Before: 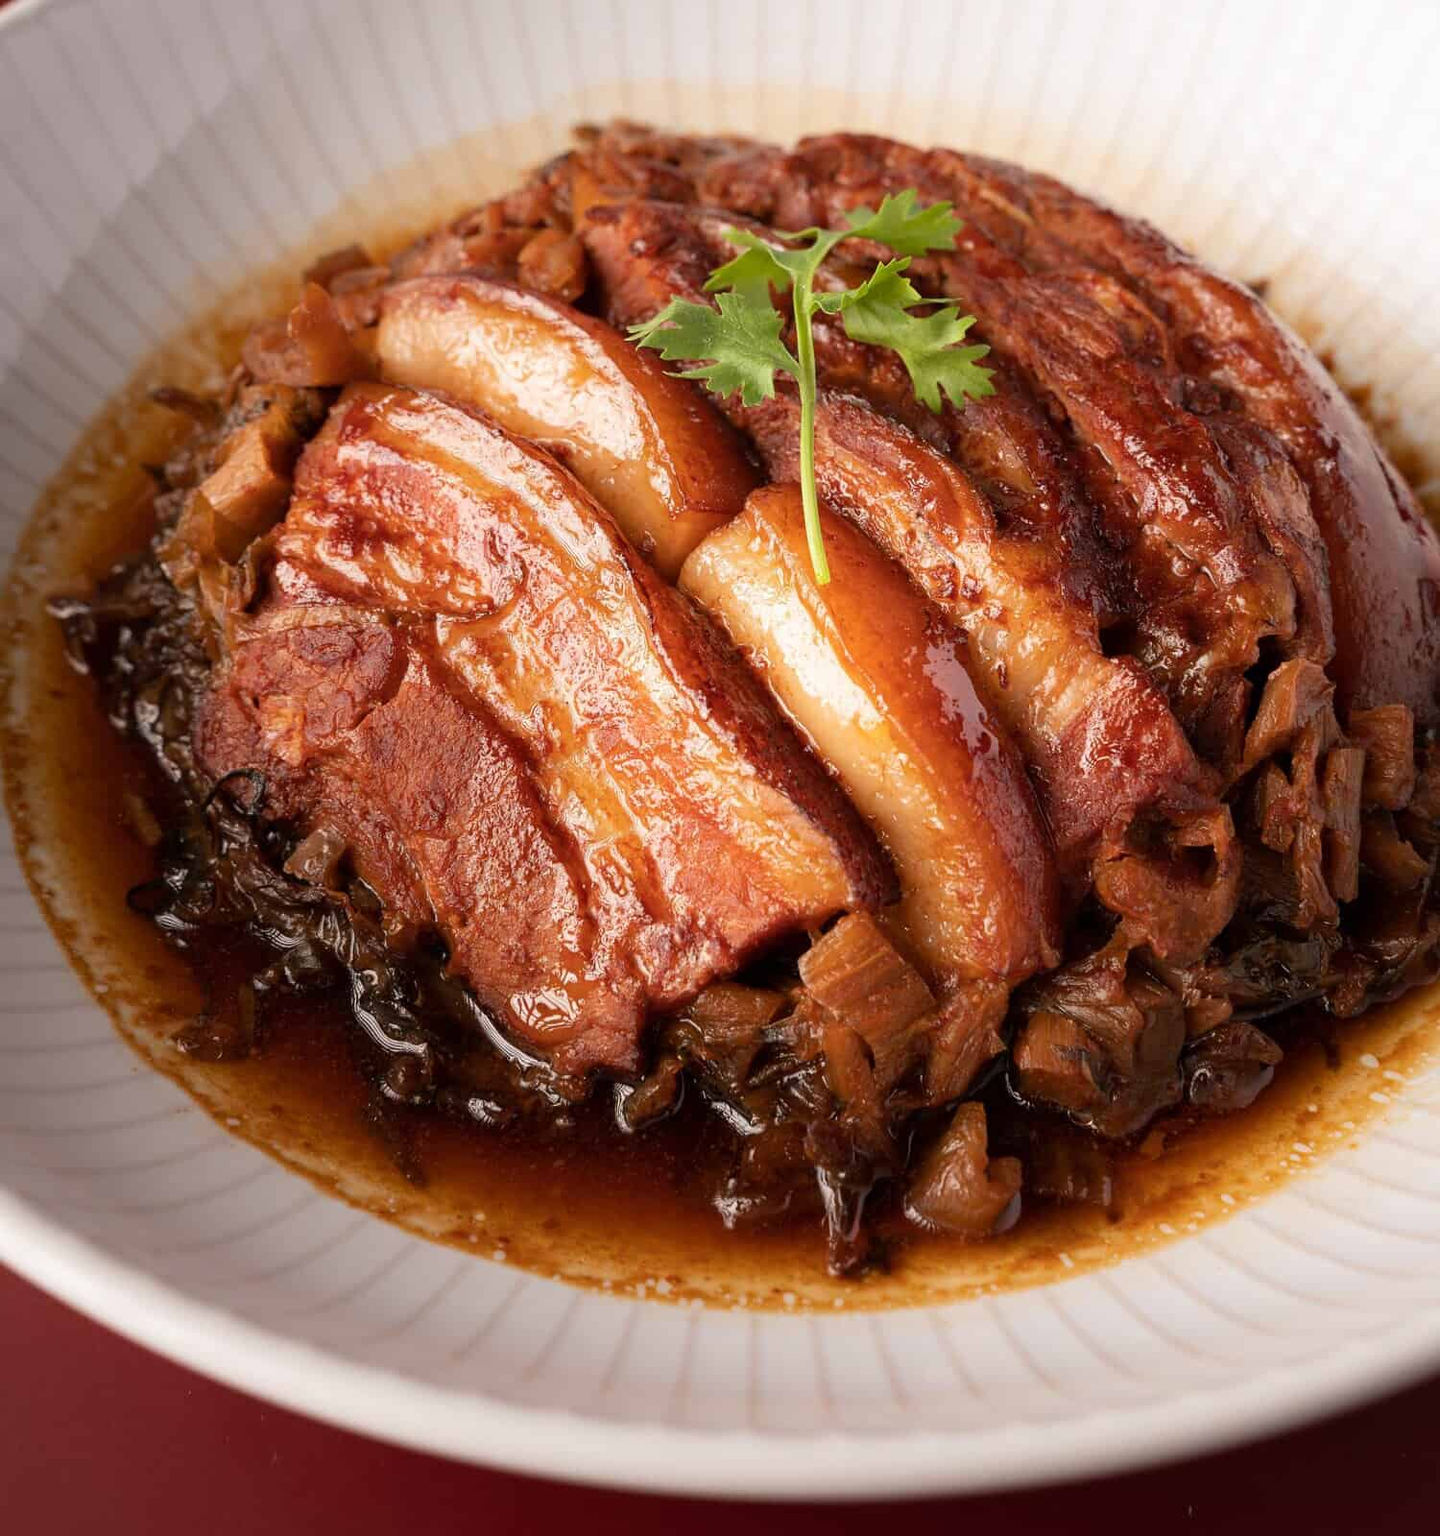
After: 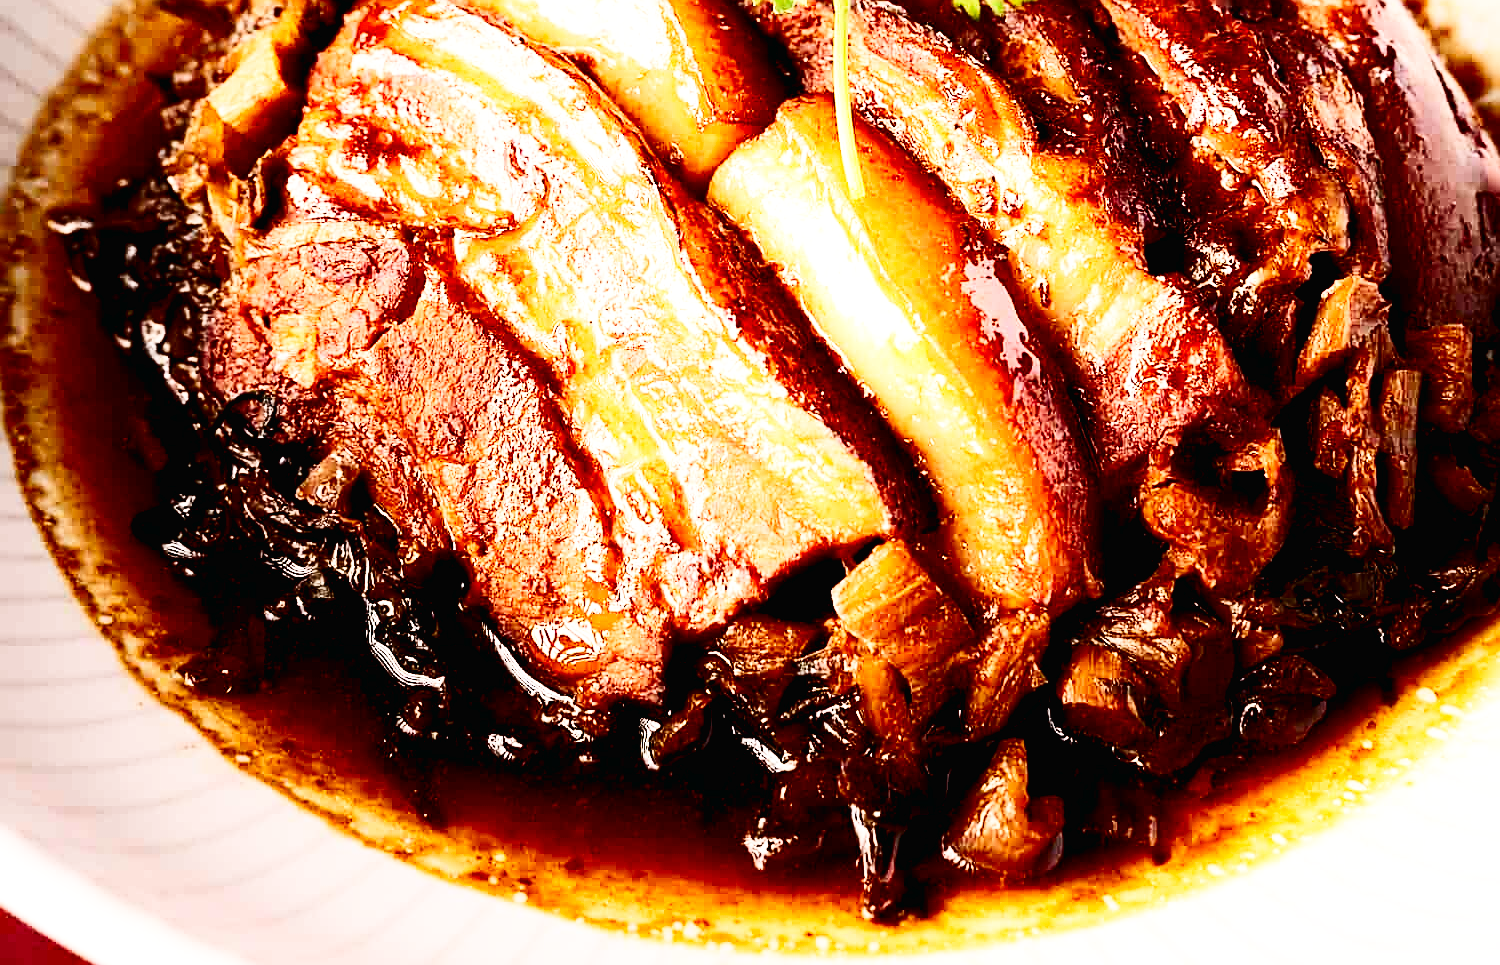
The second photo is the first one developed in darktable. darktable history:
exposure: black level correction 0.011, compensate highlight preservation false
base curve: curves: ch0 [(0, 0.003) (0.001, 0.002) (0.006, 0.004) (0.02, 0.022) (0.048, 0.086) (0.094, 0.234) (0.162, 0.431) (0.258, 0.629) (0.385, 0.8) (0.548, 0.918) (0.751, 0.988) (1, 1)], preserve colors none
tone equalizer: -8 EV -0.385 EV, -7 EV -0.375 EV, -6 EV -0.31 EV, -5 EV -0.257 EV, -3 EV 0.251 EV, -2 EV 0.315 EV, -1 EV 0.379 EV, +0 EV 0.409 EV, edges refinement/feathering 500, mask exposure compensation -1.57 EV, preserve details no
contrast brightness saturation: contrast 0.297
crop and rotate: top 25.669%, bottom 13.998%
sharpen: on, module defaults
